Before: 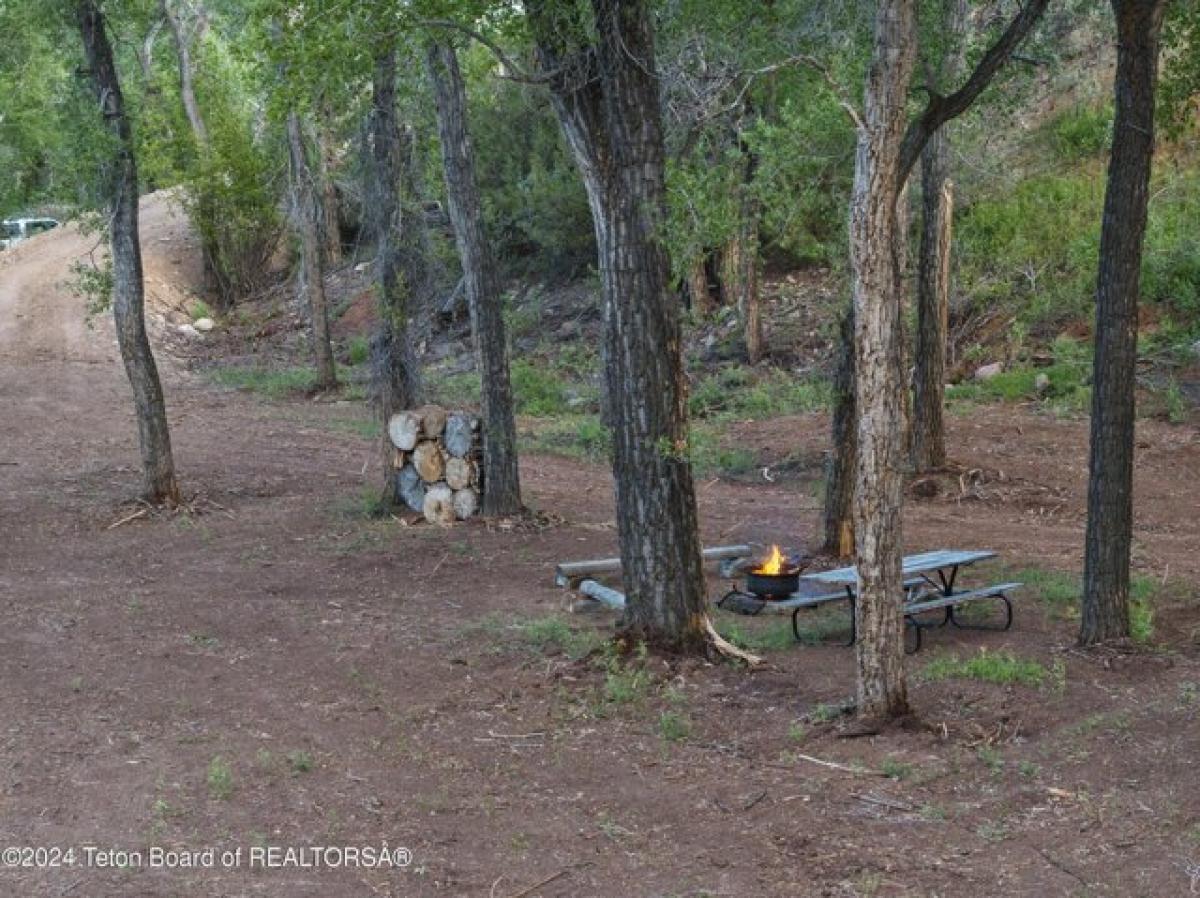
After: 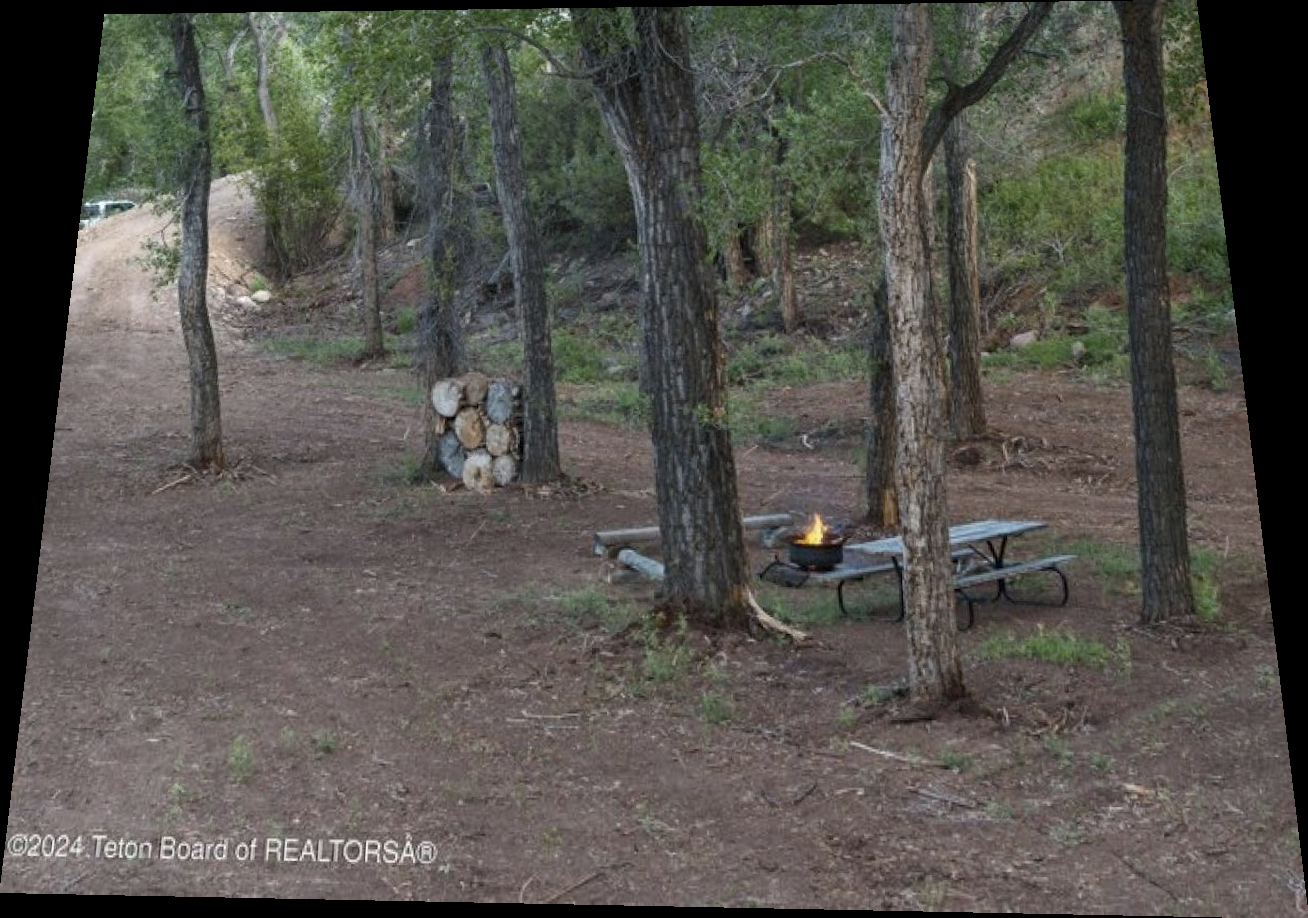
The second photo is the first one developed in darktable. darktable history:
exposure: black level correction 0.001, compensate highlight preservation false
color correction: saturation 0.8
tone equalizer: -8 EV -0.001 EV, -7 EV 0.001 EV, -6 EV -0.002 EV, -5 EV -0.003 EV, -4 EV -0.062 EV, -3 EV -0.222 EV, -2 EV -0.267 EV, -1 EV 0.105 EV, +0 EV 0.303 EV
rotate and perspective: rotation 0.128°, lens shift (vertical) -0.181, lens shift (horizontal) -0.044, shear 0.001, automatic cropping off
